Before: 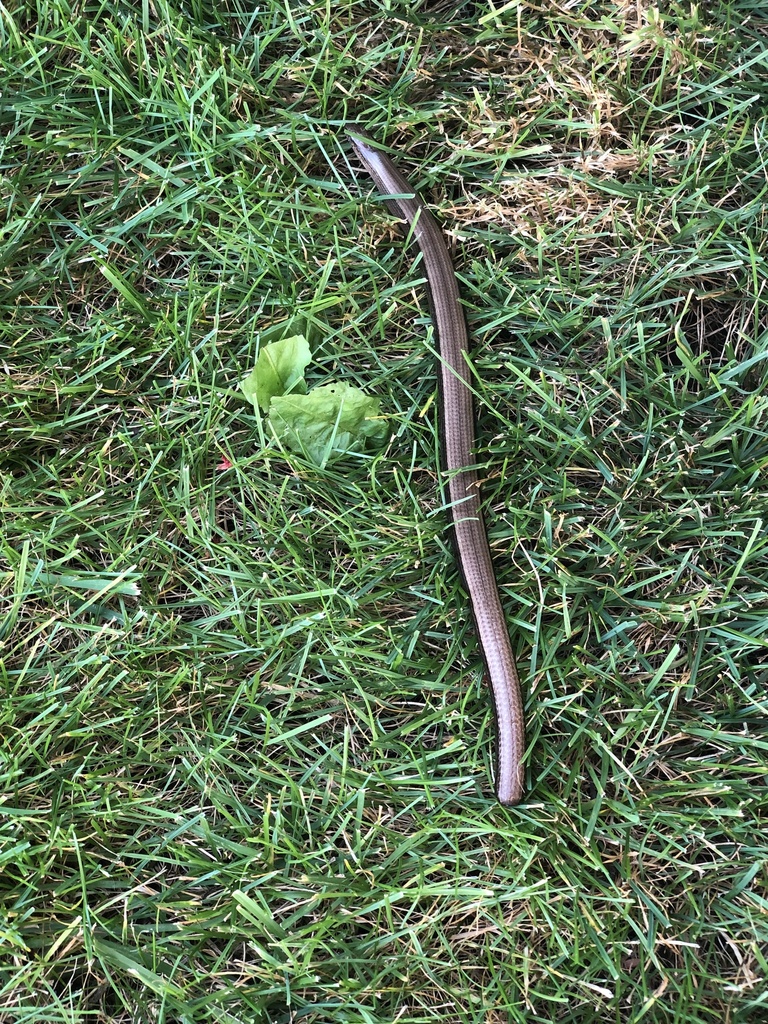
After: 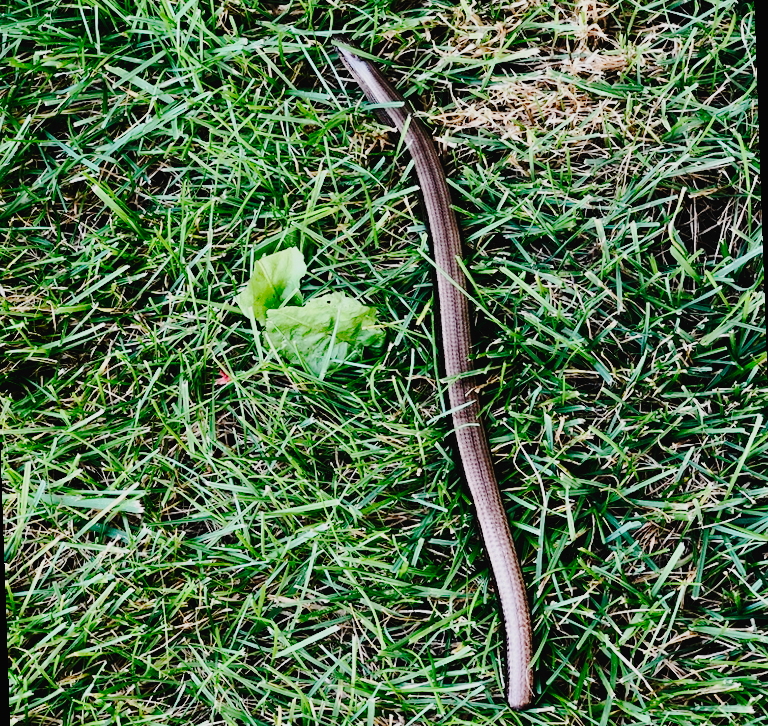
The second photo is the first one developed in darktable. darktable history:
sigmoid: contrast 1.69, skew -0.23, preserve hue 0%, red attenuation 0.1, red rotation 0.035, green attenuation 0.1, green rotation -0.017, blue attenuation 0.15, blue rotation -0.052, base primaries Rec2020
rotate and perspective: rotation -2°, crop left 0.022, crop right 0.978, crop top 0.049, crop bottom 0.951
crop: top 5.667%, bottom 17.637%
tone curve: curves: ch0 [(0, 0) (0.003, 0.026) (0.011, 0.025) (0.025, 0.022) (0.044, 0.022) (0.069, 0.028) (0.1, 0.041) (0.136, 0.062) (0.177, 0.103) (0.224, 0.167) (0.277, 0.242) (0.335, 0.343) (0.399, 0.452) (0.468, 0.539) (0.543, 0.614) (0.623, 0.683) (0.709, 0.749) (0.801, 0.827) (0.898, 0.918) (1, 1)], preserve colors none
